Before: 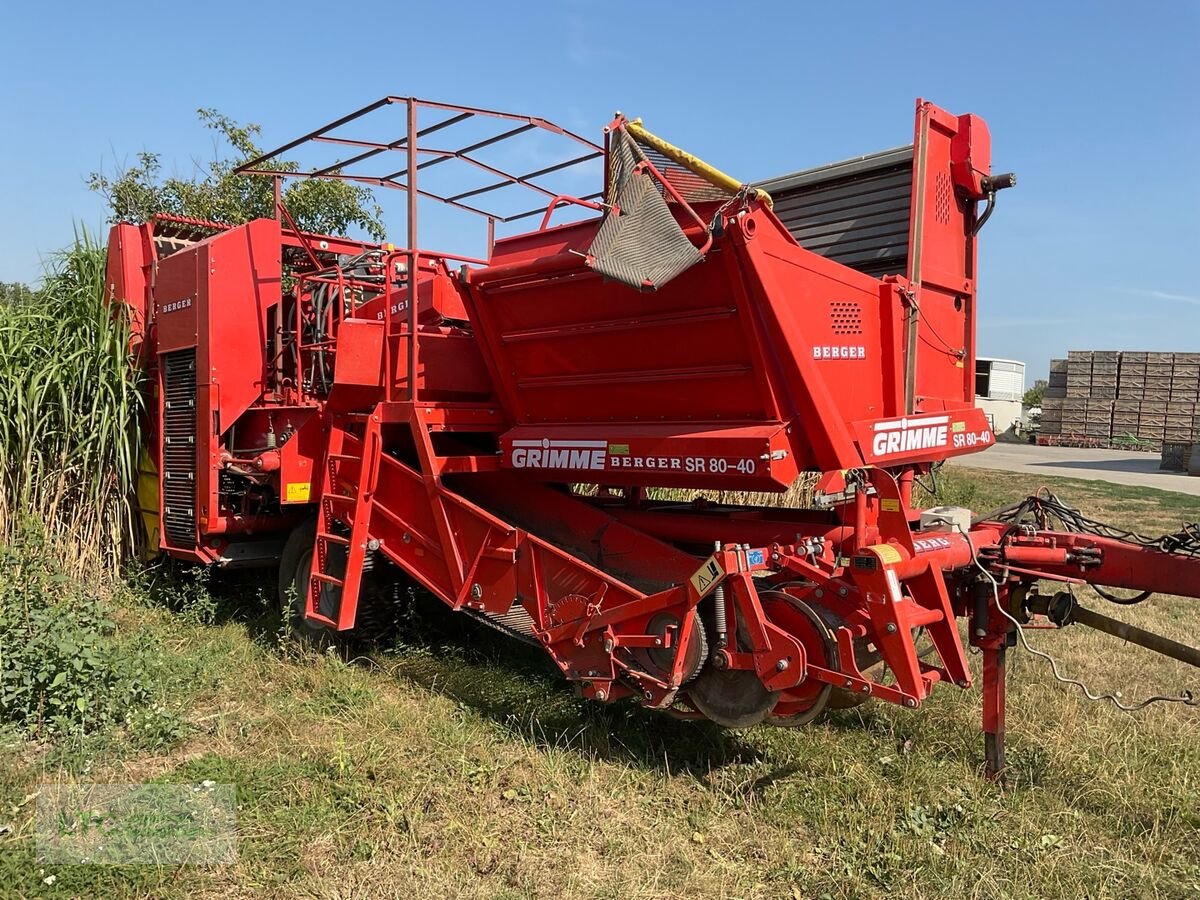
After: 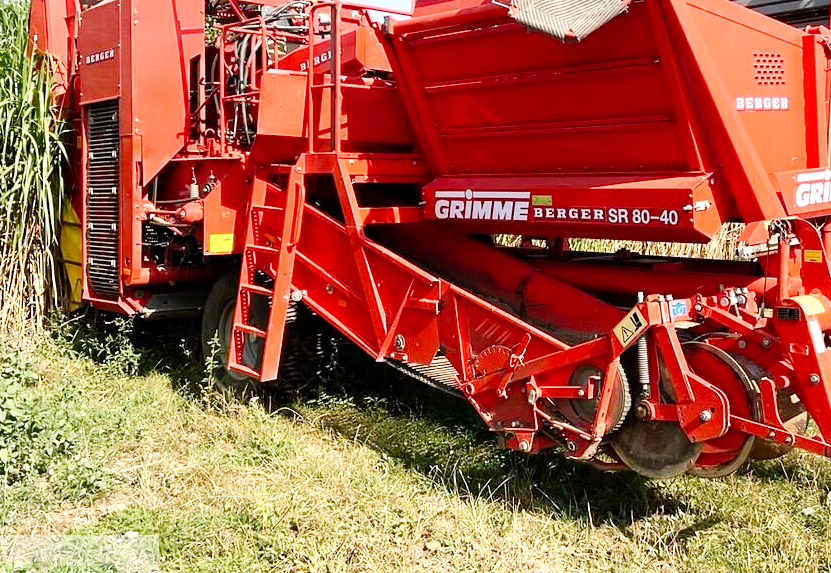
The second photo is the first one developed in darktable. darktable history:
shadows and highlights: shadows 37.27, highlights -28.18, soften with gaussian
base curve: curves: ch0 [(0, 0) (0.008, 0.007) (0.022, 0.029) (0.048, 0.089) (0.092, 0.197) (0.191, 0.399) (0.275, 0.534) (0.357, 0.65) (0.477, 0.78) (0.542, 0.833) (0.799, 0.973) (1, 1)], preserve colors none
crop: left 6.488%, top 27.668%, right 24.183%, bottom 8.656%
exposure: black level correction 0.001, exposure 0.5 EV, compensate exposure bias true, compensate highlight preservation false
